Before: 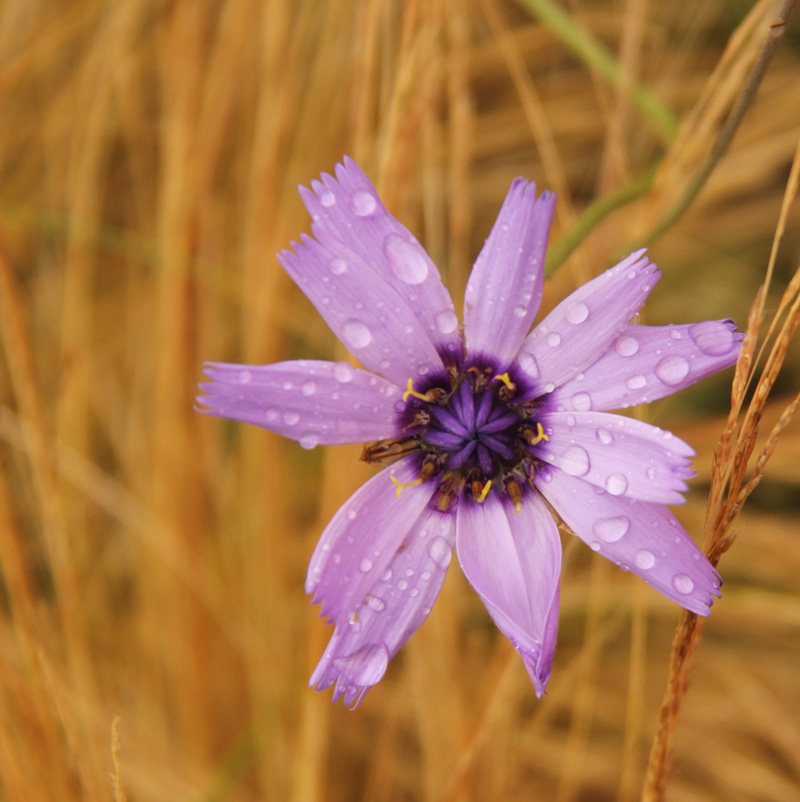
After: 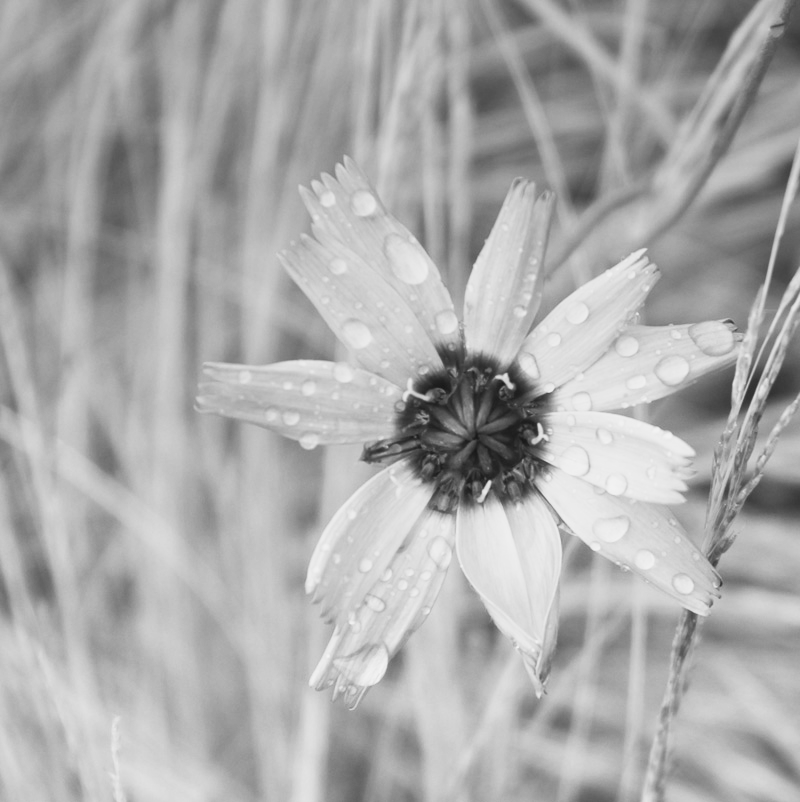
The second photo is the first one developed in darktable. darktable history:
monochrome: a 32, b 64, size 2.3
contrast brightness saturation: contrast 0.39, brightness 0.53
graduated density: on, module defaults
